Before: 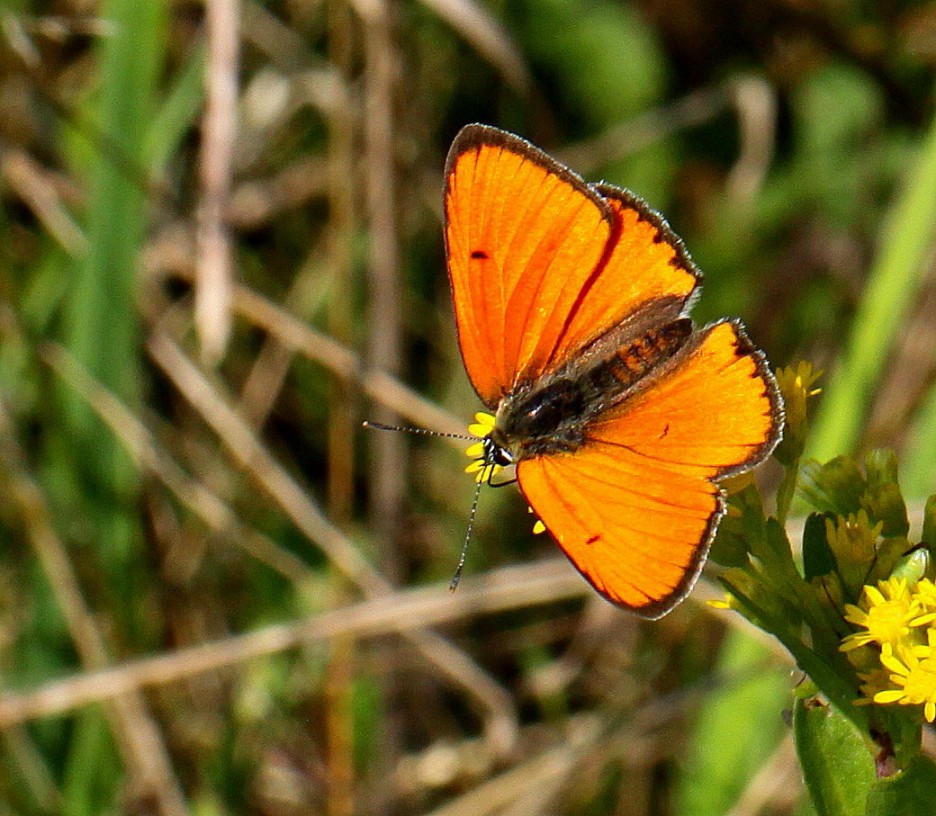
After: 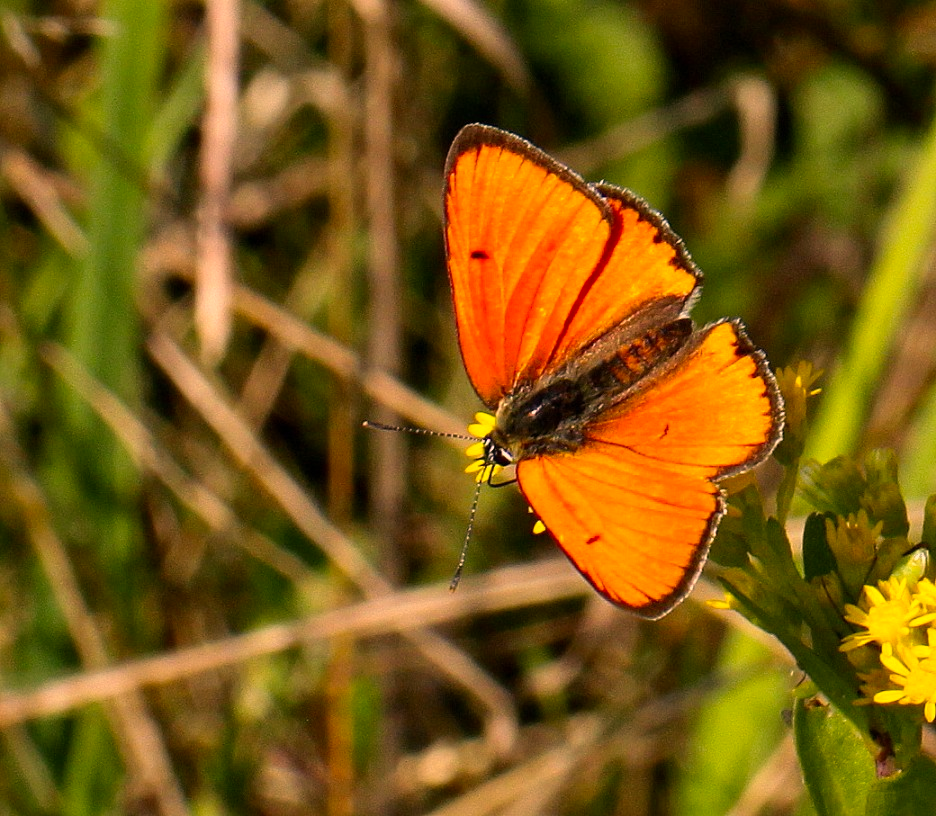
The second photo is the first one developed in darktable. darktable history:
color correction: highlights a* 17.63, highlights b* 19.02
